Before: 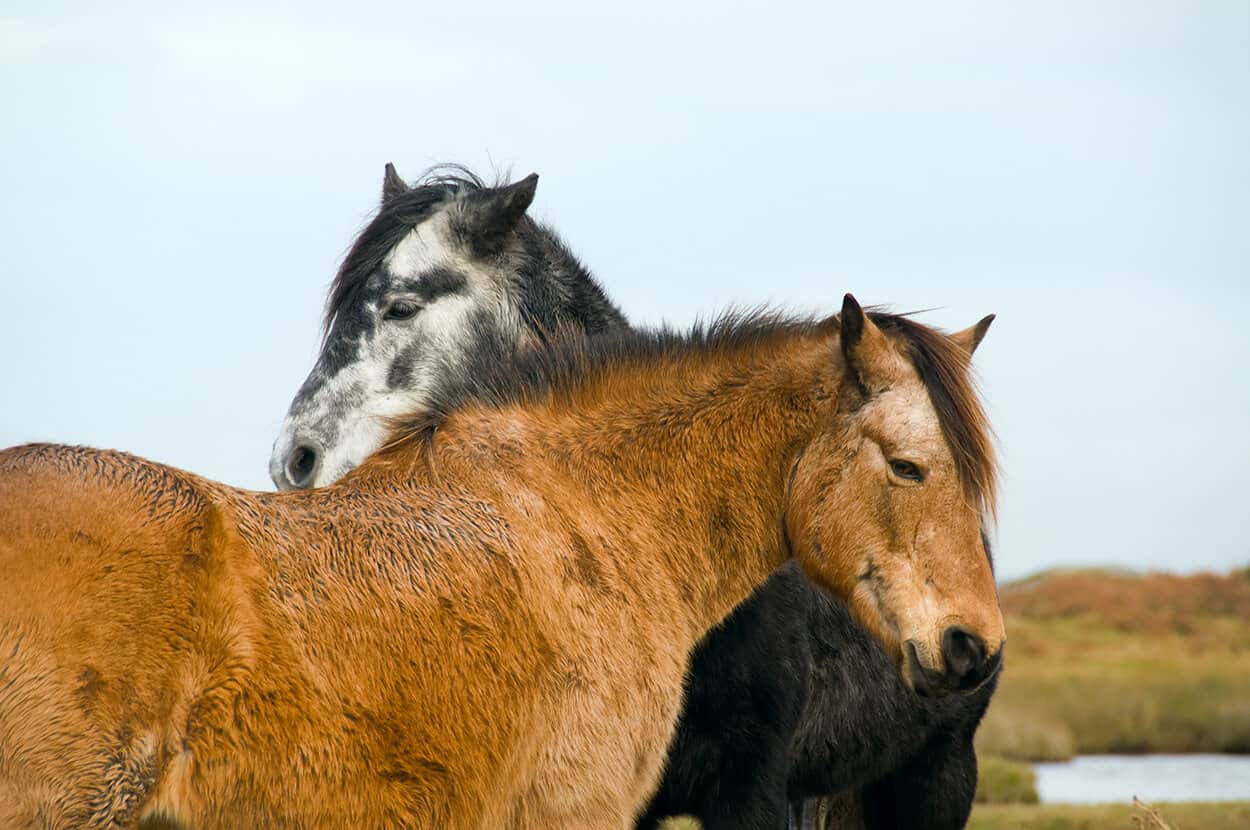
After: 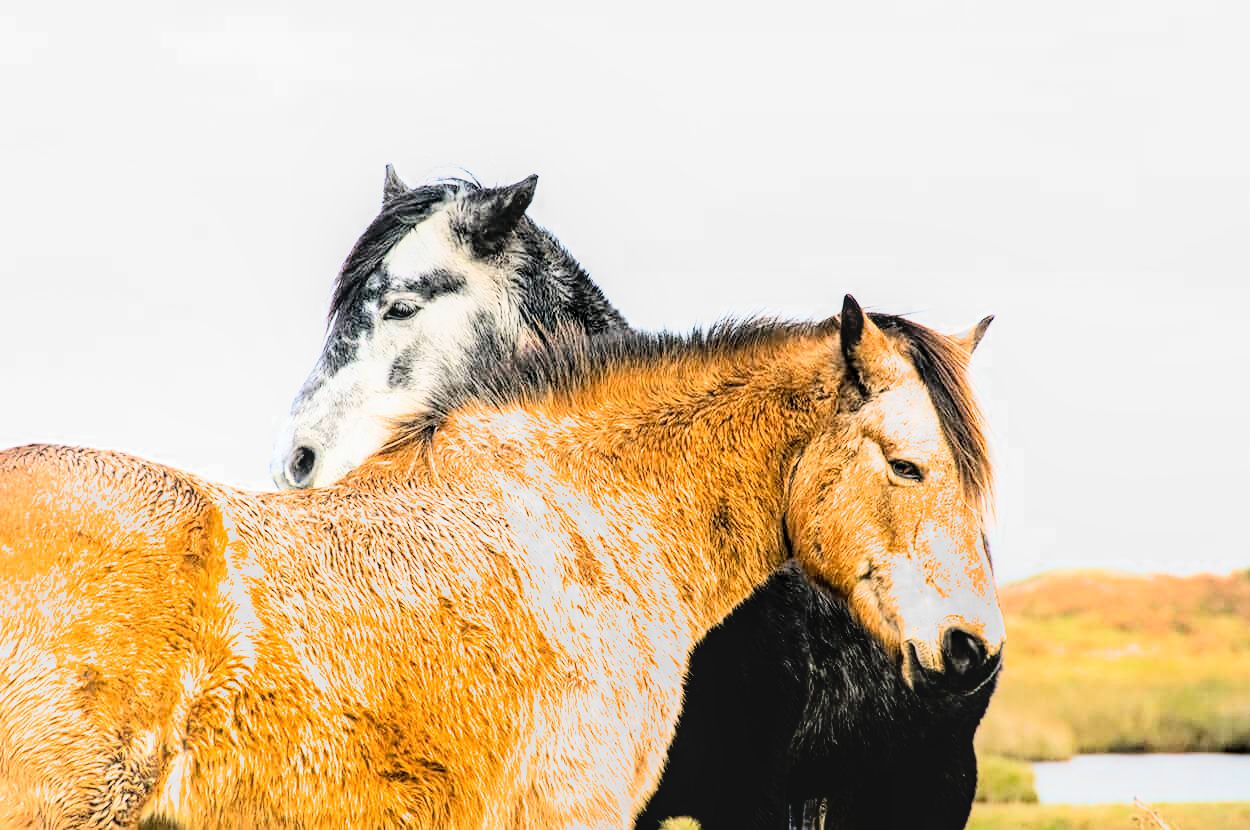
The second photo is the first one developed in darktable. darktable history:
contrast equalizer: y [[0.439, 0.44, 0.442, 0.457, 0.493, 0.498], [0.5 ×6], [0.5 ×6], [0 ×6], [0 ×6]]
filmic rgb: middle gray luminance 18.42%, black relative exposure -11.45 EV, white relative exposure 2.55 EV, threshold 6 EV, target black luminance 0%, hardness 8.41, latitude 99%, contrast 1.084, shadows ↔ highlights balance 0.505%, add noise in highlights 0, preserve chrominance max RGB, color science v3 (2019), use custom middle-gray values true, iterations of high-quality reconstruction 0, contrast in highlights soft, enable highlight reconstruction true
local contrast: on, module defaults
white balance: red 1.004, blue 1.024
tone curve: curves: ch0 [(0, 0) (0.526, 0.642) (1, 1)], color space Lab, linked channels, preserve colors none
rgb curve: curves: ch0 [(0, 0) (0.21, 0.15) (0.24, 0.21) (0.5, 0.75) (0.75, 0.96) (0.89, 0.99) (1, 1)]; ch1 [(0, 0.02) (0.21, 0.13) (0.25, 0.2) (0.5, 0.67) (0.75, 0.9) (0.89, 0.97) (1, 1)]; ch2 [(0, 0.02) (0.21, 0.13) (0.25, 0.2) (0.5, 0.67) (0.75, 0.9) (0.89, 0.97) (1, 1)], compensate middle gray true
